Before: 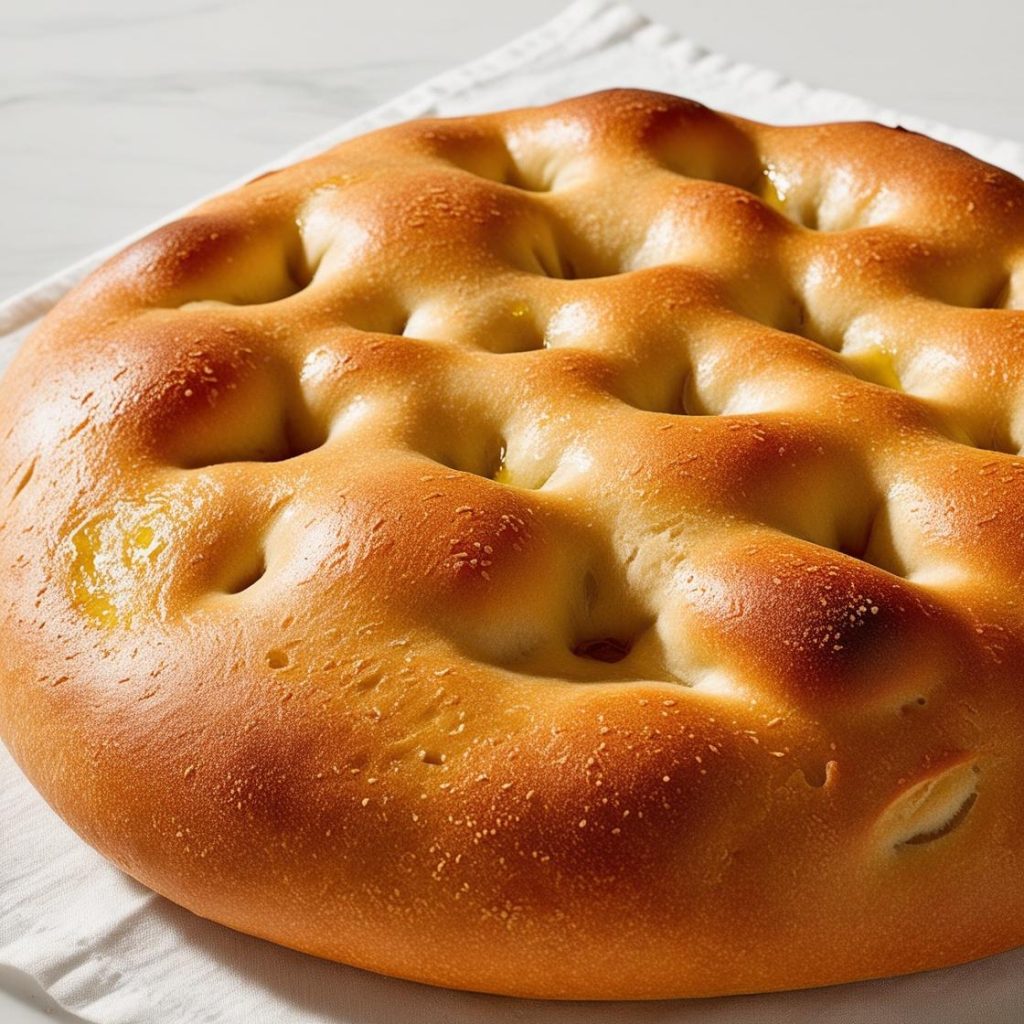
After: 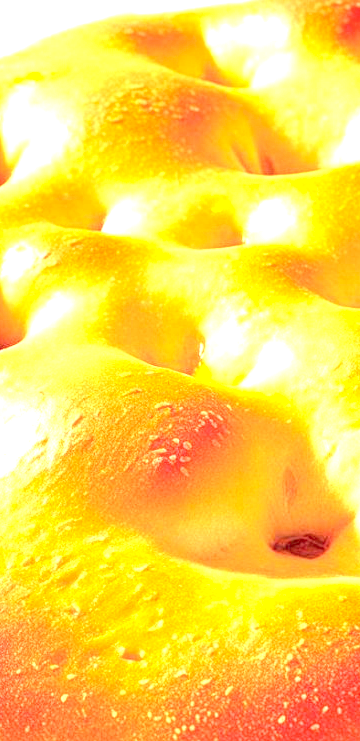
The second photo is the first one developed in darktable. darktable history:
local contrast: highlights 100%, shadows 100%, detail 120%, midtone range 0.2
exposure: exposure 3 EV, compensate highlight preservation false
crop and rotate: left 29.476%, top 10.214%, right 35.32%, bottom 17.333%
tone curve: curves: ch0 [(0, 0.026) (0.104, 0.1) (0.233, 0.262) (0.398, 0.507) (0.498, 0.621) (0.65, 0.757) (0.835, 0.883) (1, 0.961)]; ch1 [(0, 0) (0.346, 0.307) (0.408, 0.369) (0.453, 0.457) (0.482, 0.476) (0.502, 0.498) (0.521, 0.507) (0.553, 0.554) (0.638, 0.646) (0.693, 0.727) (1, 1)]; ch2 [(0, 0) (0.366, 0.337) (0.434, 0.46) (0.485, 0.494) (0.5, 0.494) (0.511, 0.508) (0.537, 0.55) (0.579, 0.599) (0.663, 0.67) (1, 1)], color space Lab, independent channels, preserve colors none
